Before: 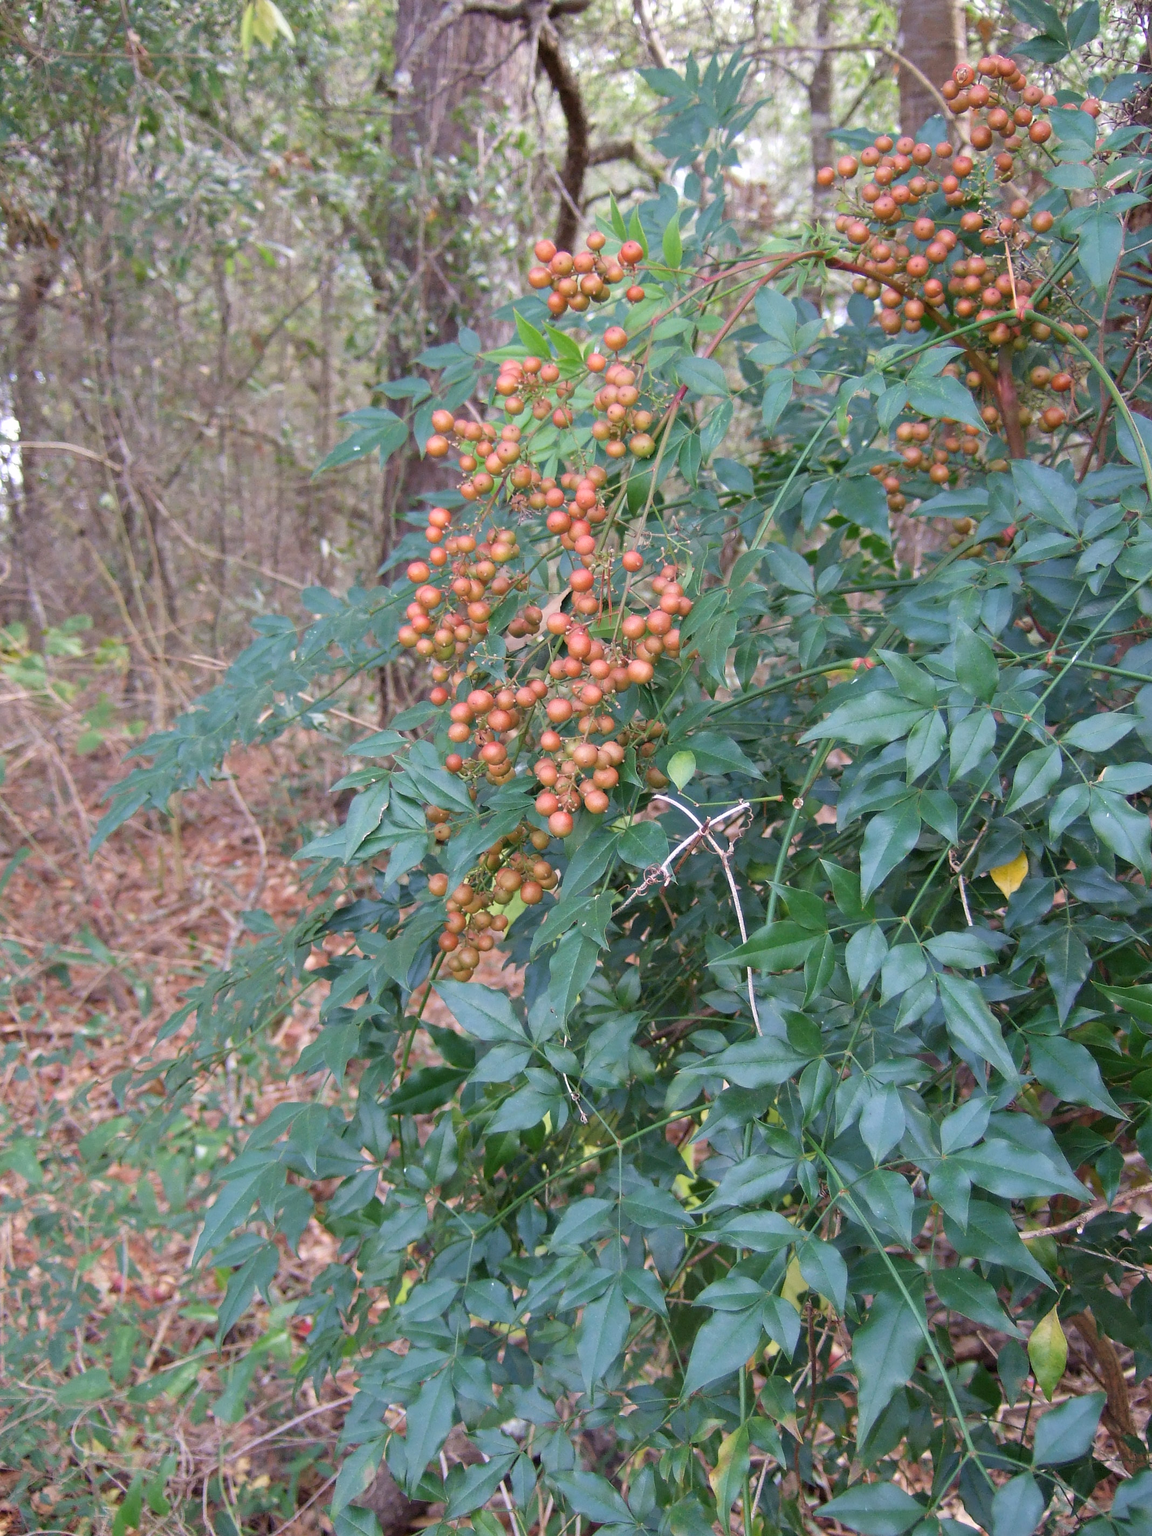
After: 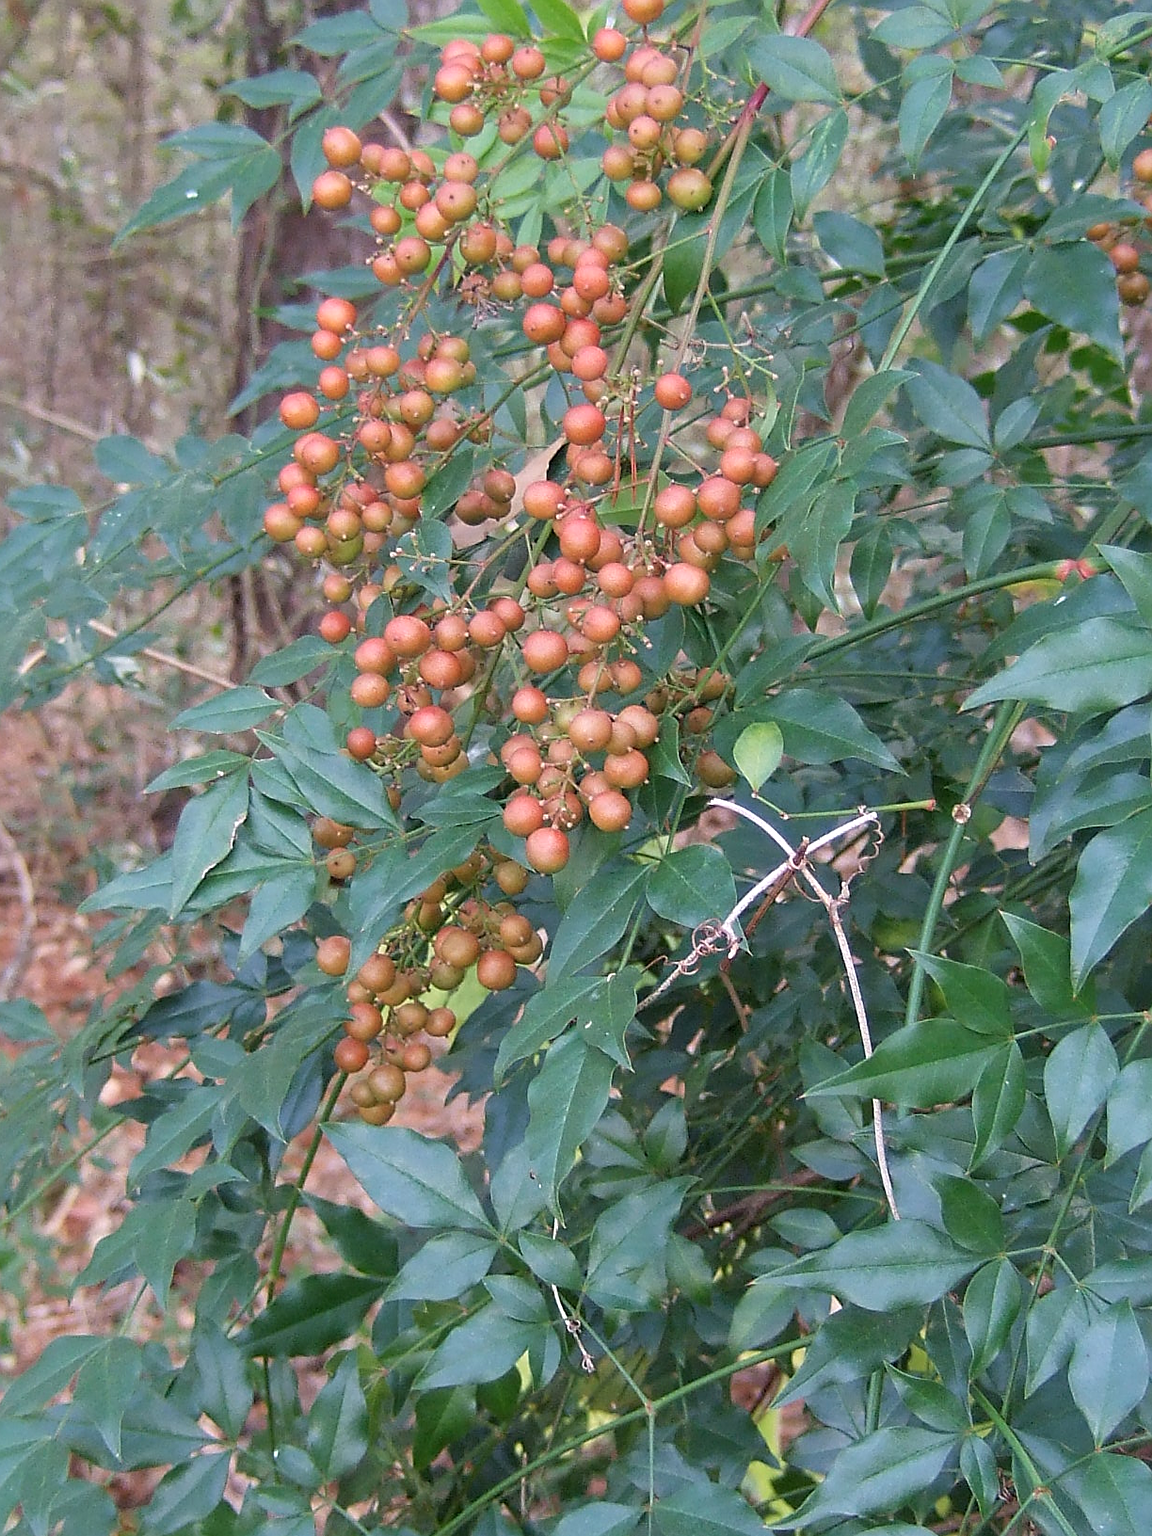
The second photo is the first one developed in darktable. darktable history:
sharpen: on, module defaults
crop: left 21.465%, top 21.974%, right 21.209%, bottom 20.7%
